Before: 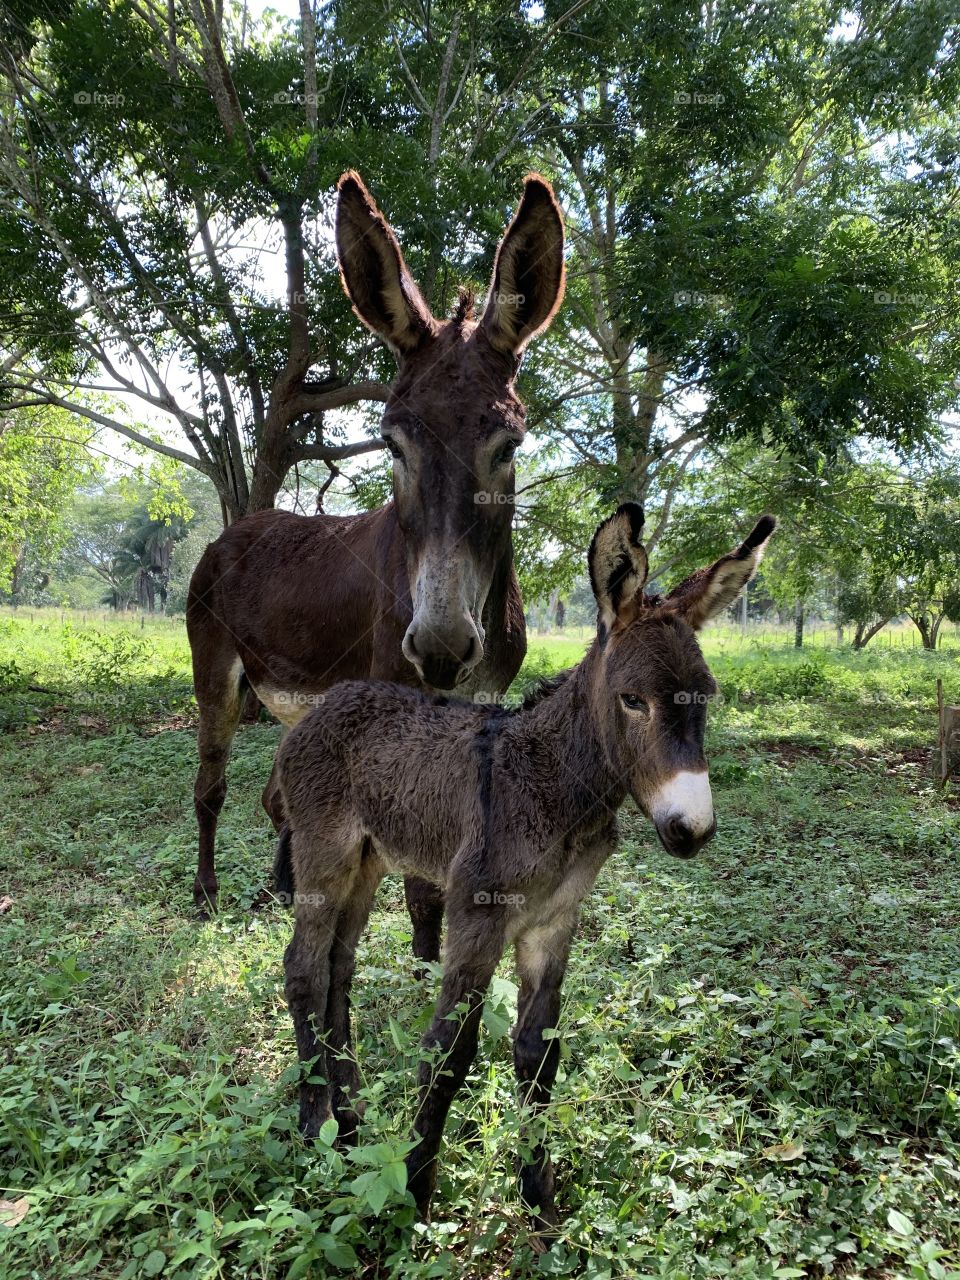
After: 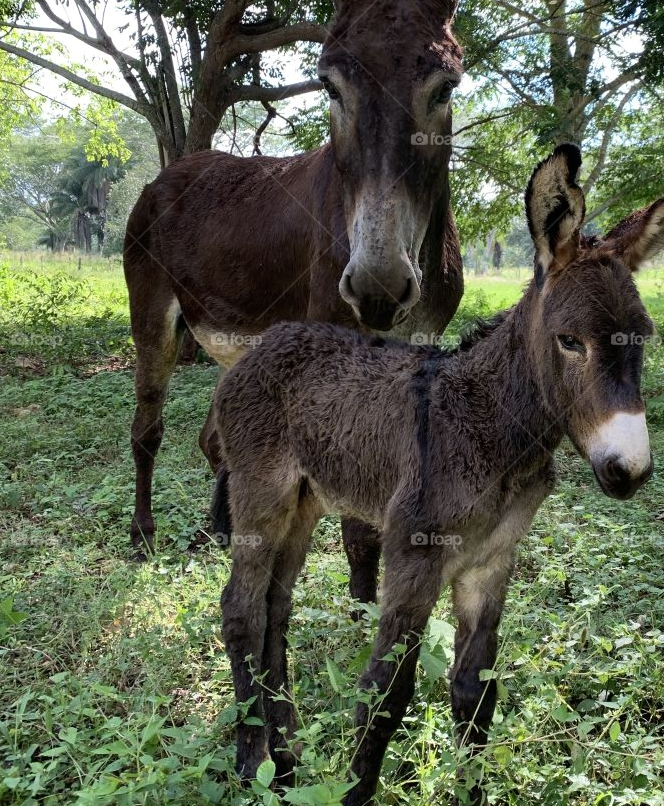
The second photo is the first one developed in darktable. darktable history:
tone equalizer: mask exposure compensation -0.507 EV
crop: left 6.647%, top 28.103%, right 24.162%, bottom 8.904%
